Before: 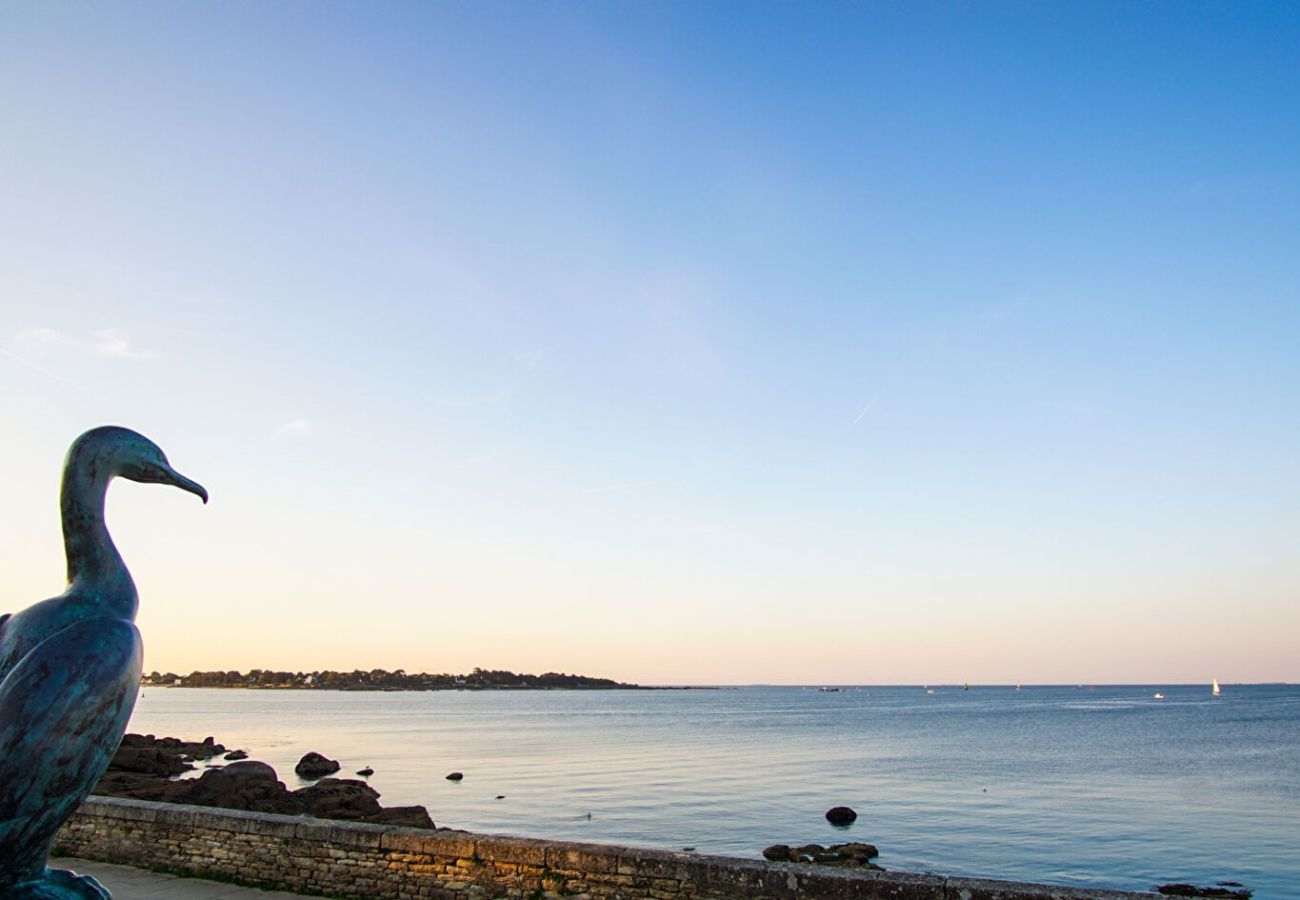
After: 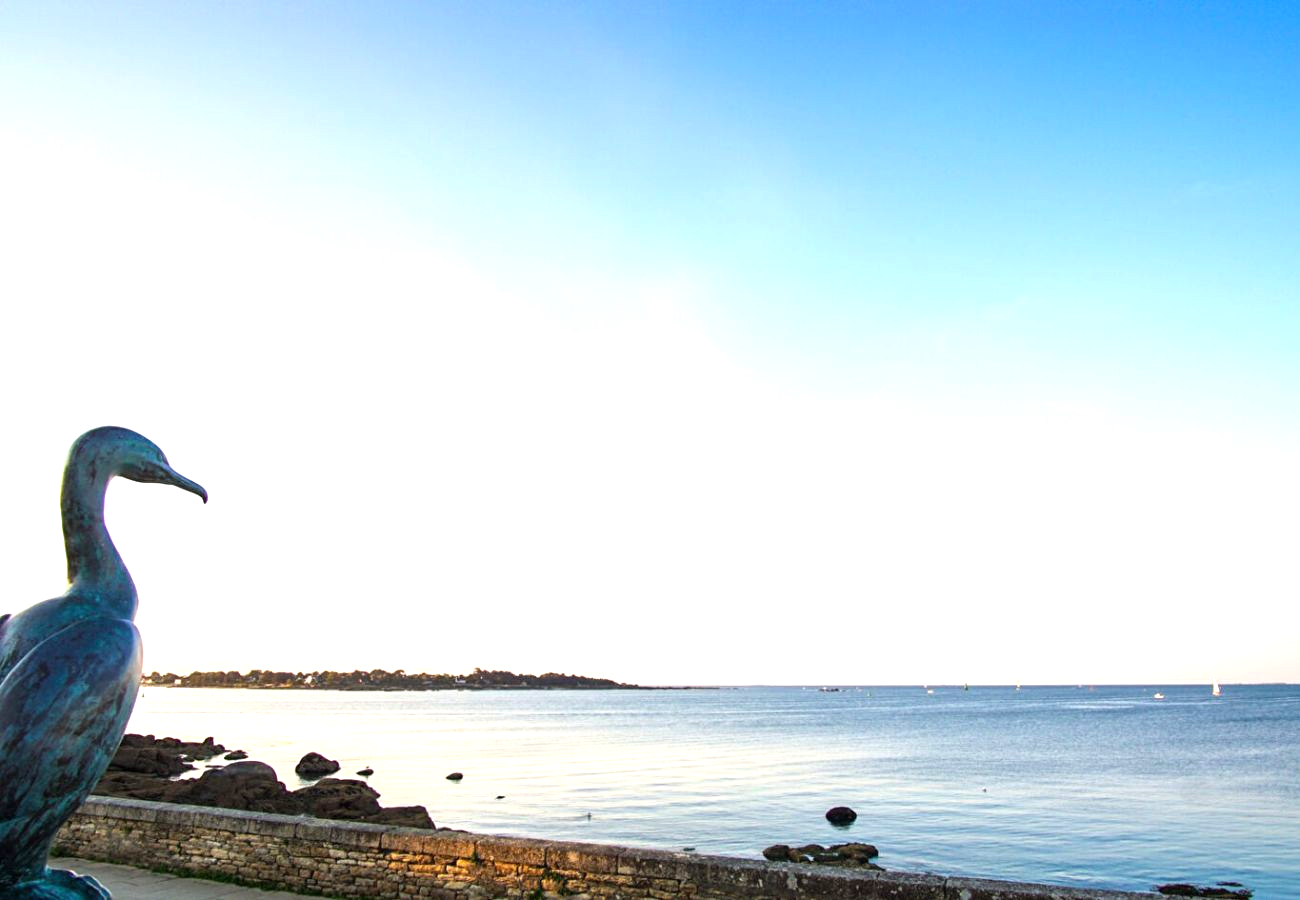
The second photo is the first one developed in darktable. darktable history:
exposure: exposure 0.92 EV, compensate highlight preservation false
